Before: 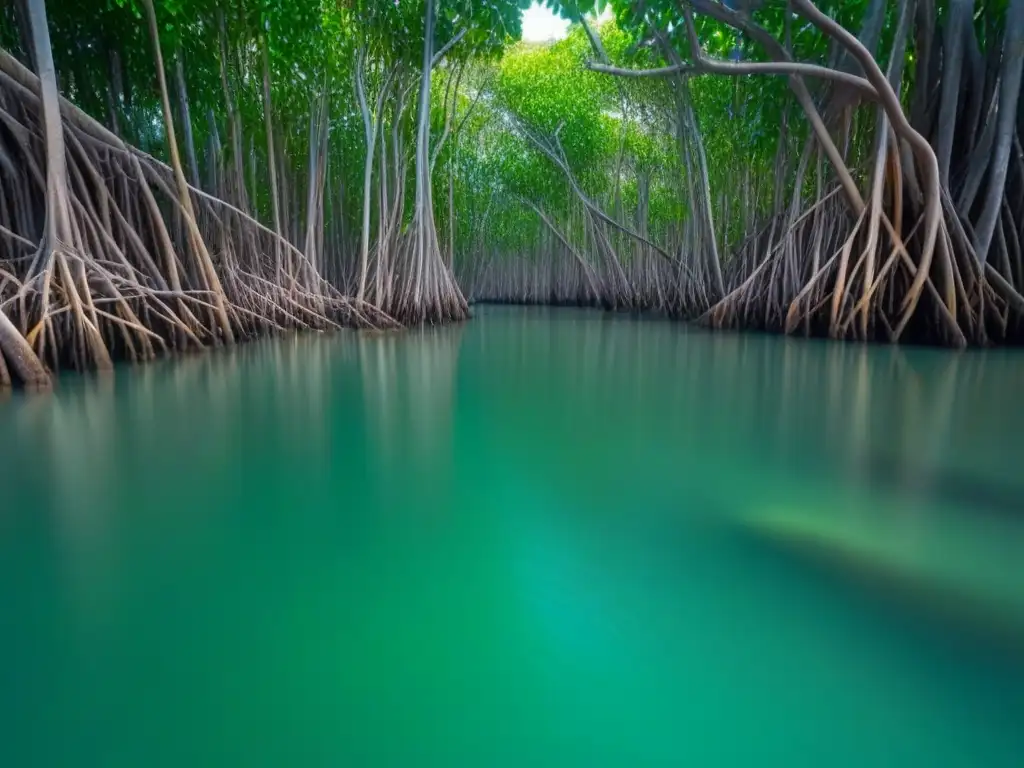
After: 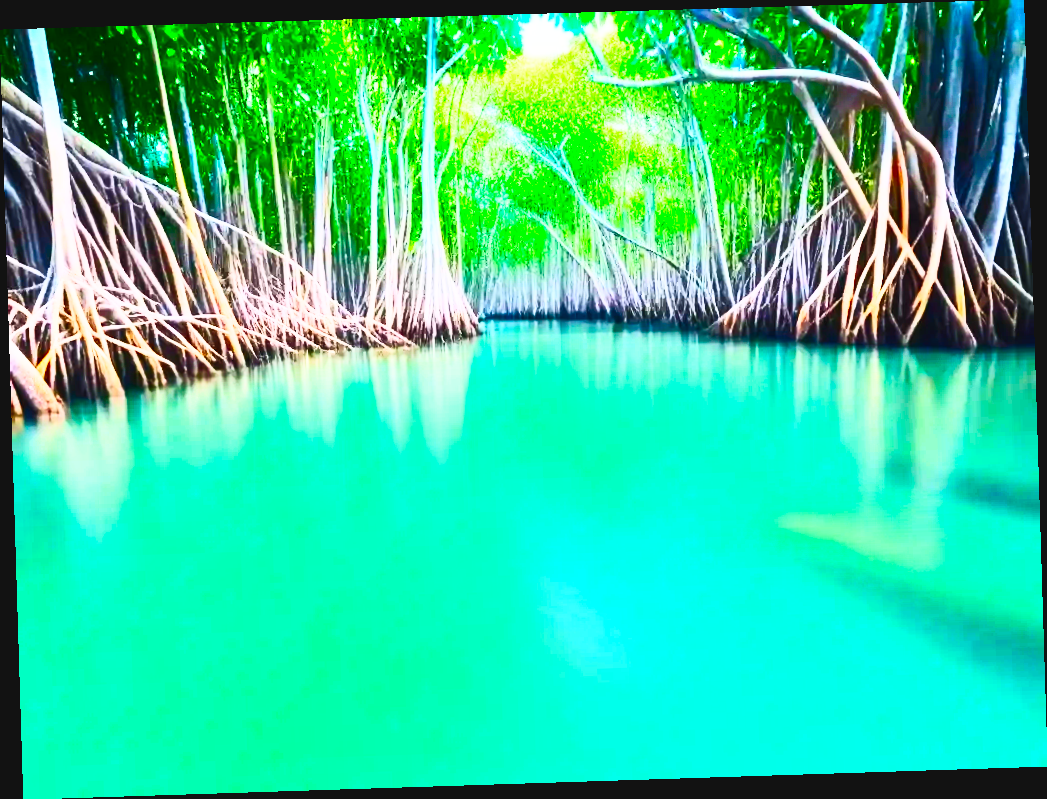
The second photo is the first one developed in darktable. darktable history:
contrast brightness saturation: contrast 0.83, brightness 0.59, saturation 0.59
color balance rgb: shadows lift › chroma 1%, shadows lift › hue 113°, highlights gain › chroma 0.2%, highlights gain › hue 333°, perceptual saturation grading › global saturation 20%, perceptual saturation grading › highlights -50%, perceptual saturation grading › shadows 25%, contrast -20%
rotate and perspective: rotation -1.77°, lens shift (horizontal) 0.004, automatic cropping off
base curve: curves: ch0 [(0, 0.003) (0.001, 0.002) (0.006, 0.004) (0.02, 0.022) (0.048, 0.086) (0.094, 0.234) (0.162, 0.431) (0.258, 0.629) (0.385, 0.8) (0.548, 0.918) (0.751, 0.988) (1, 1)], preserve colors none
